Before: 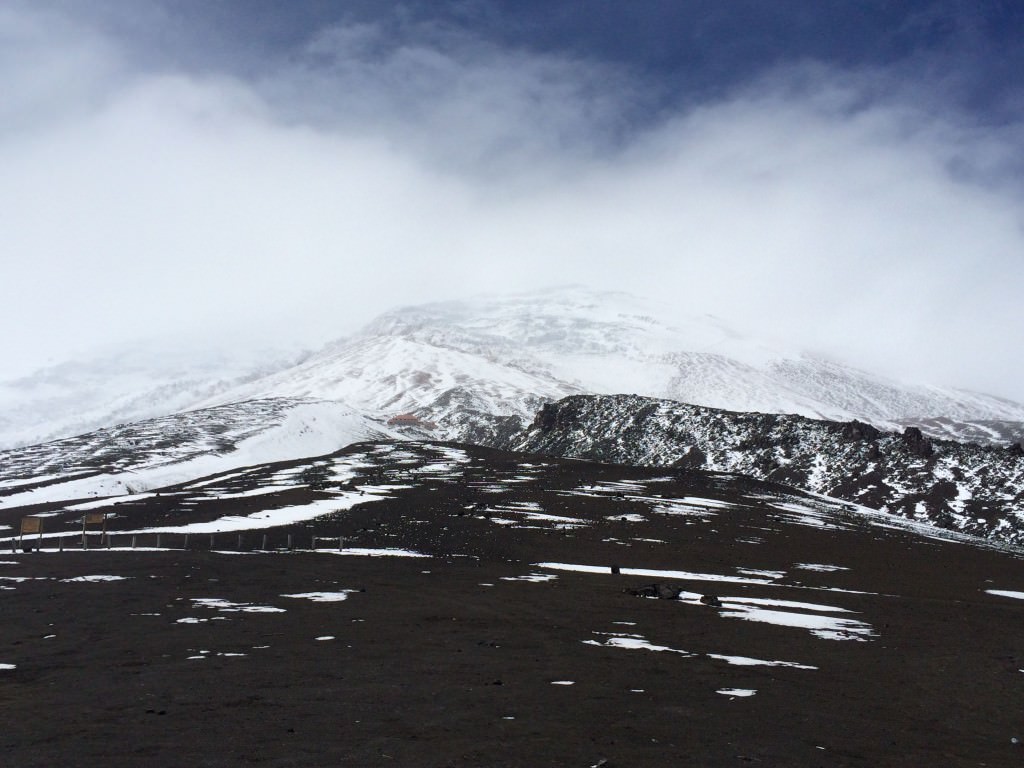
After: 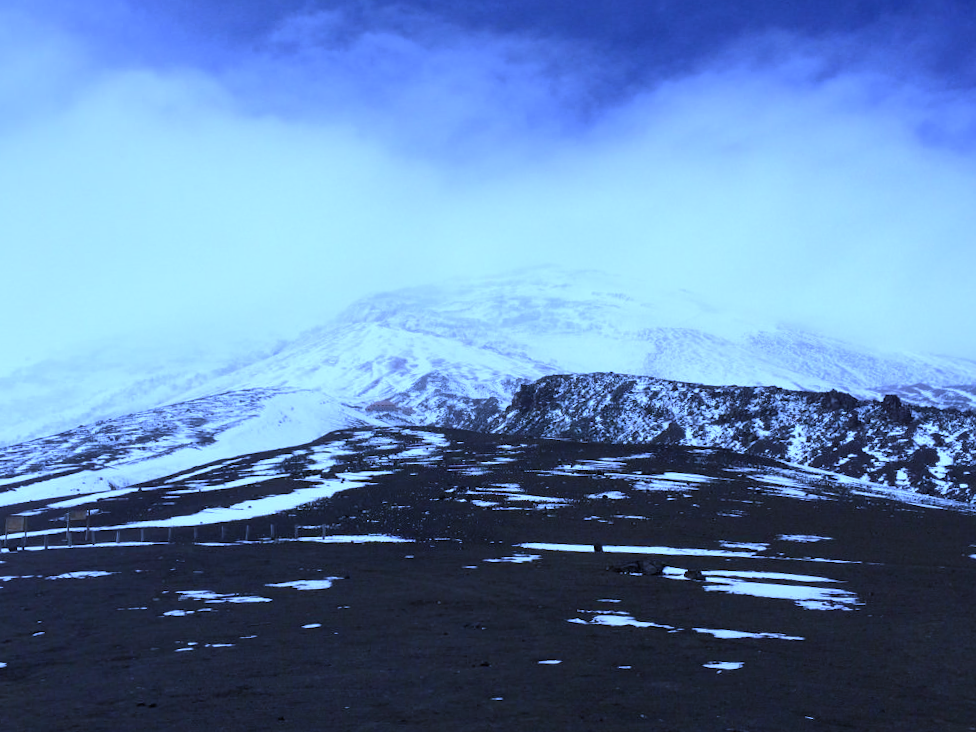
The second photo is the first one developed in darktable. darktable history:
rotate and perspective: rotation -2.12°, lens shift (vertical) 0.009, lens shift (horizontal) -0.008, automatic cropping original format, crop left 0.036, crop right 0.964, crop top 0.05, crop bottom 0.959
white balance: red 0.766, blue 1.537
